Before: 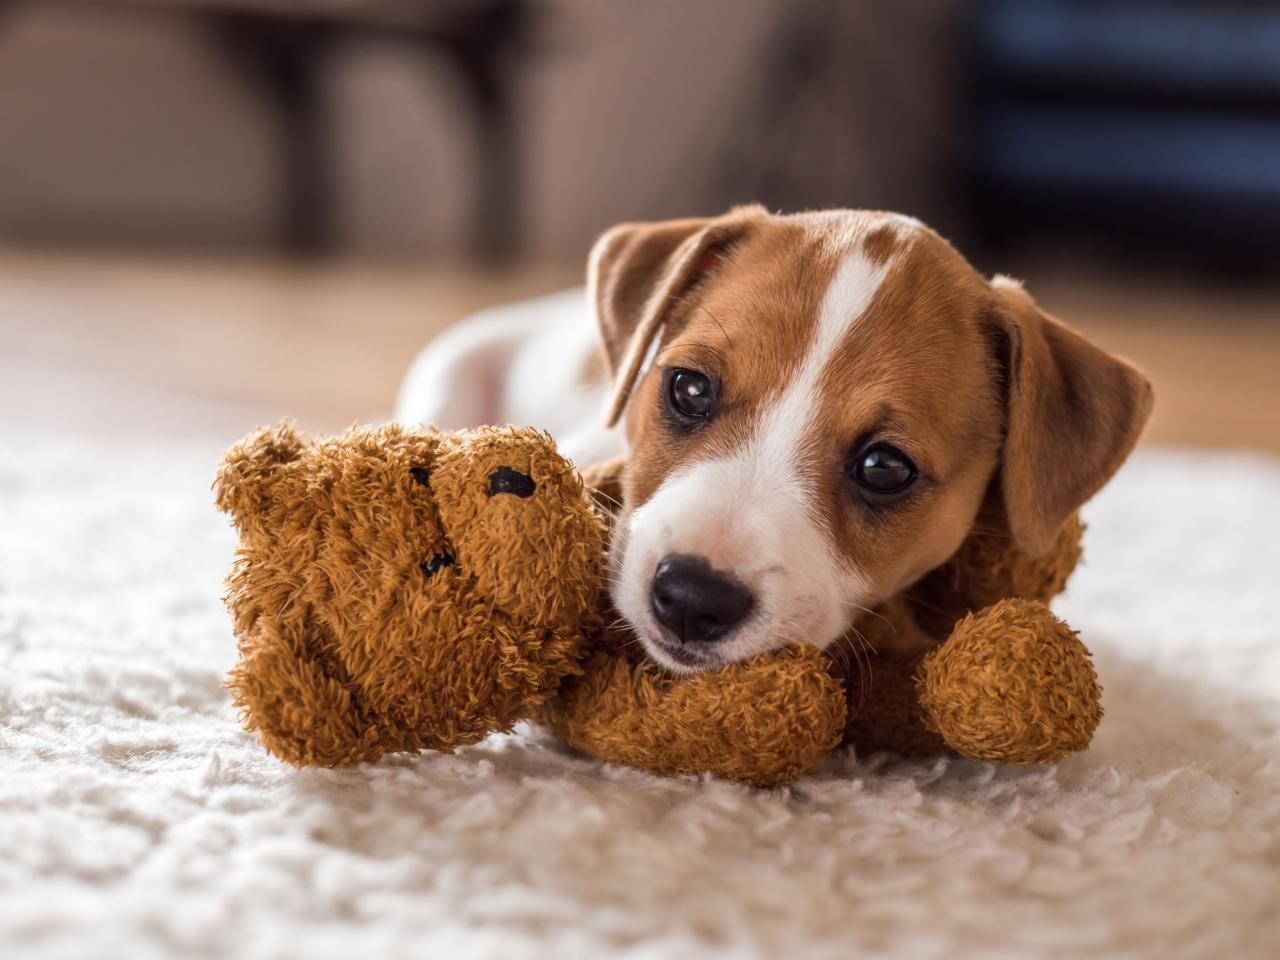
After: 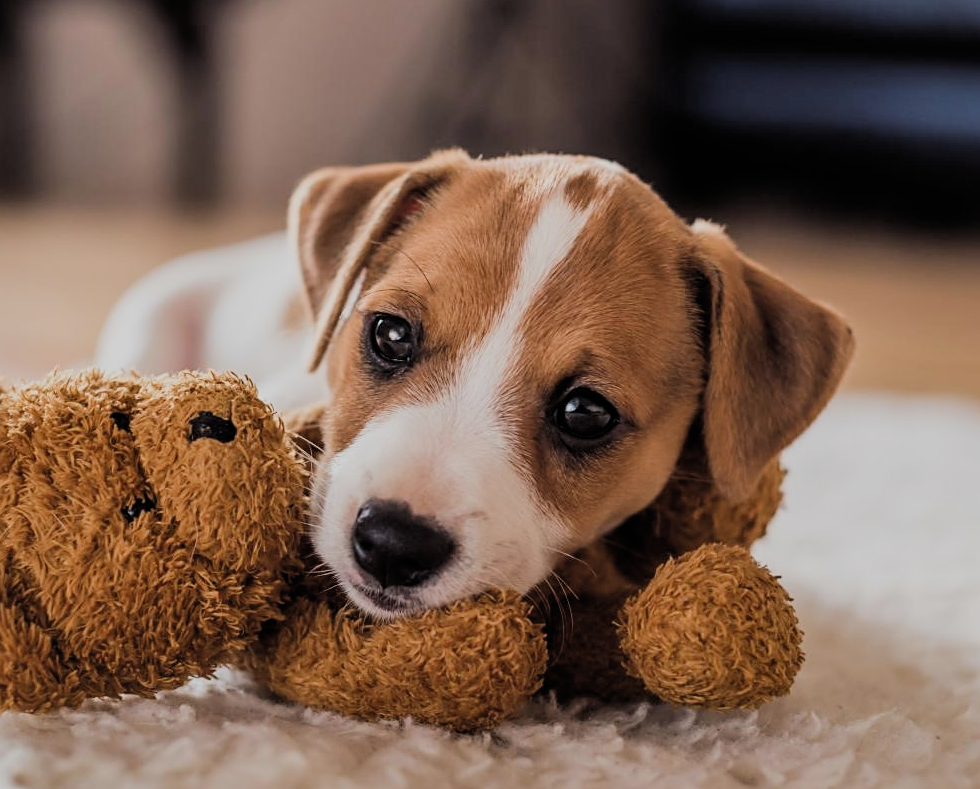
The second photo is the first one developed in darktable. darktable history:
shadows and highlights: radius 266.51, soften with gaussian
filmic rgb: black relative exposure -7.26 EV, white relative exposure 5.07 EV, hardness 3.2, add noise in highlights 0.099, color science v4 (2020), type of noise poissonian
crop: left 23.374%, top 5.82%, bottom 11.857%
sharpen: on, module defaults
